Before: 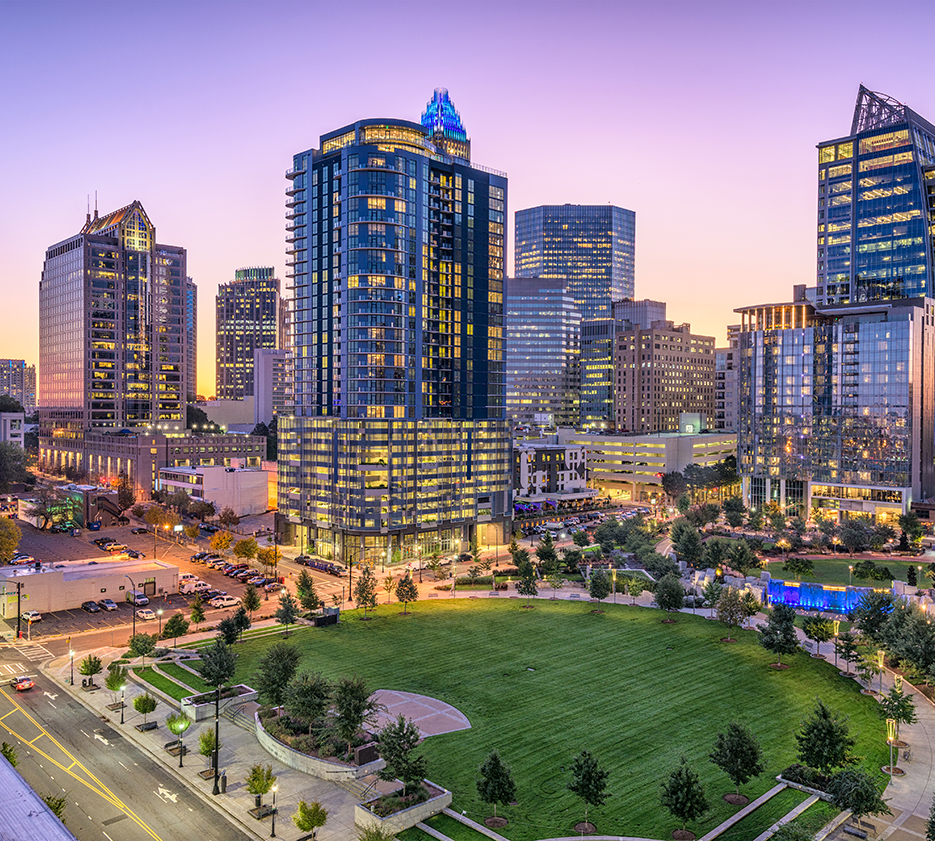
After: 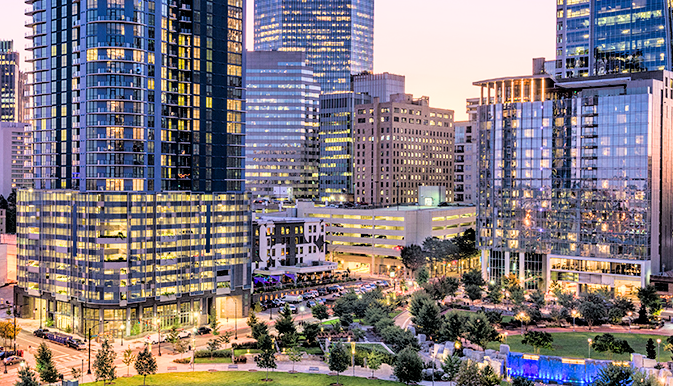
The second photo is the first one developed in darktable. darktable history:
filmic rgb: black relative exposure -3.92 EV, white relative exposure 3.14 EV, hardness 2.87
exposure: black level correction 0, exposure 0.6 EV, compensate highlight preservation false
crop and rotate: left 27.938%, top 27.046%, bottom 27.046%
